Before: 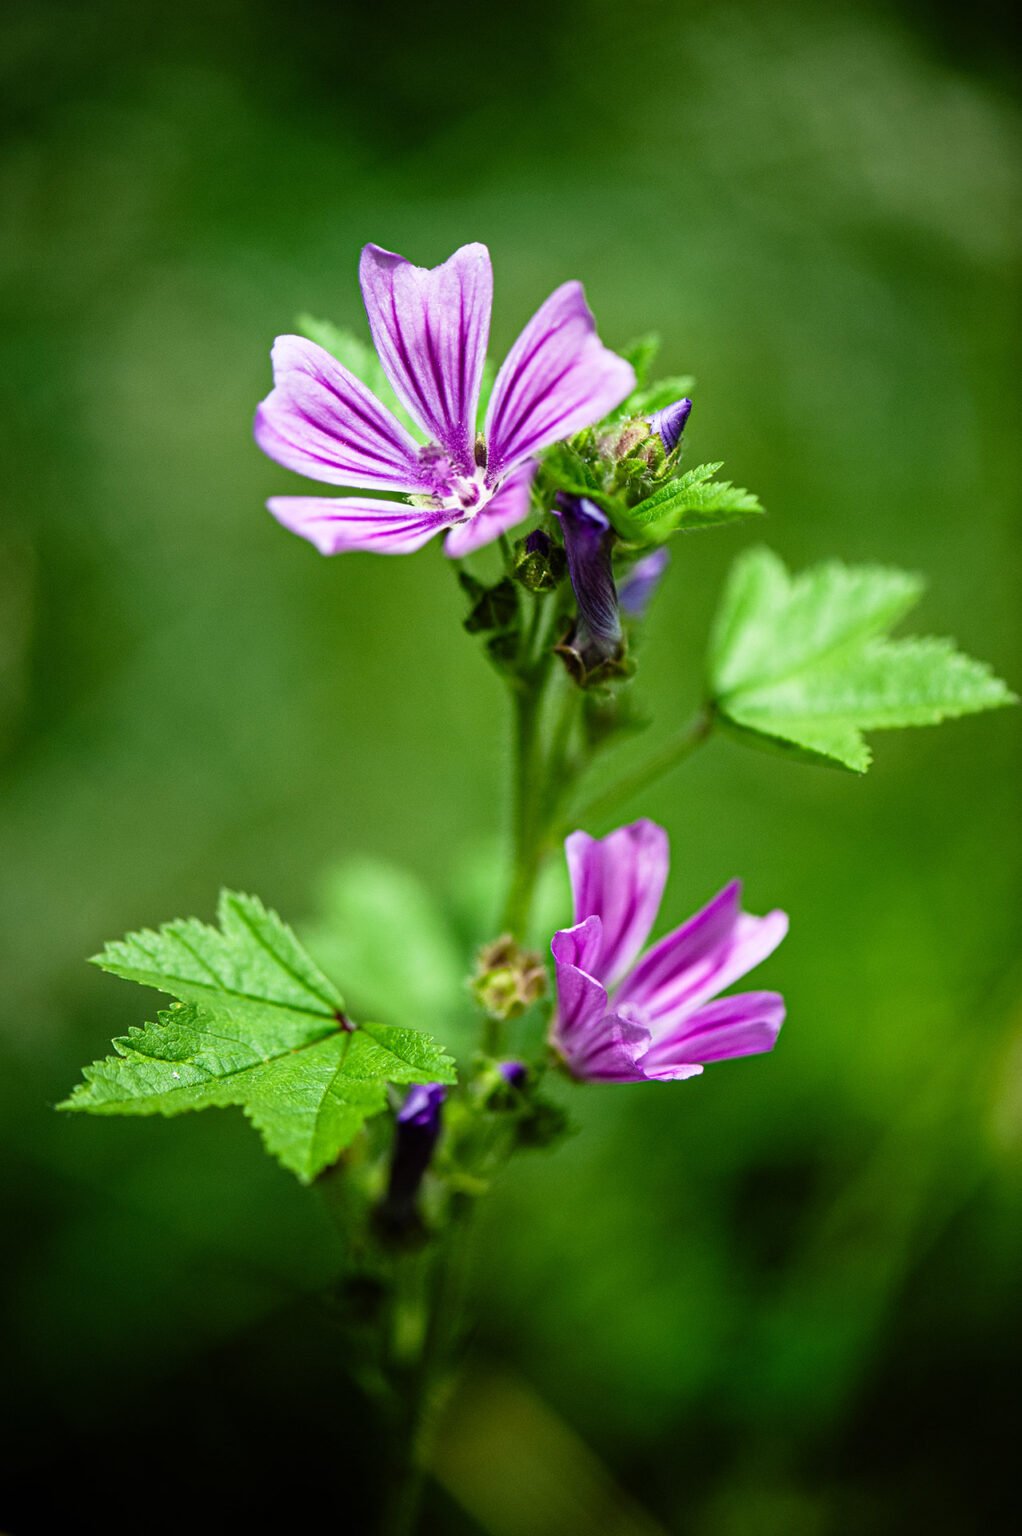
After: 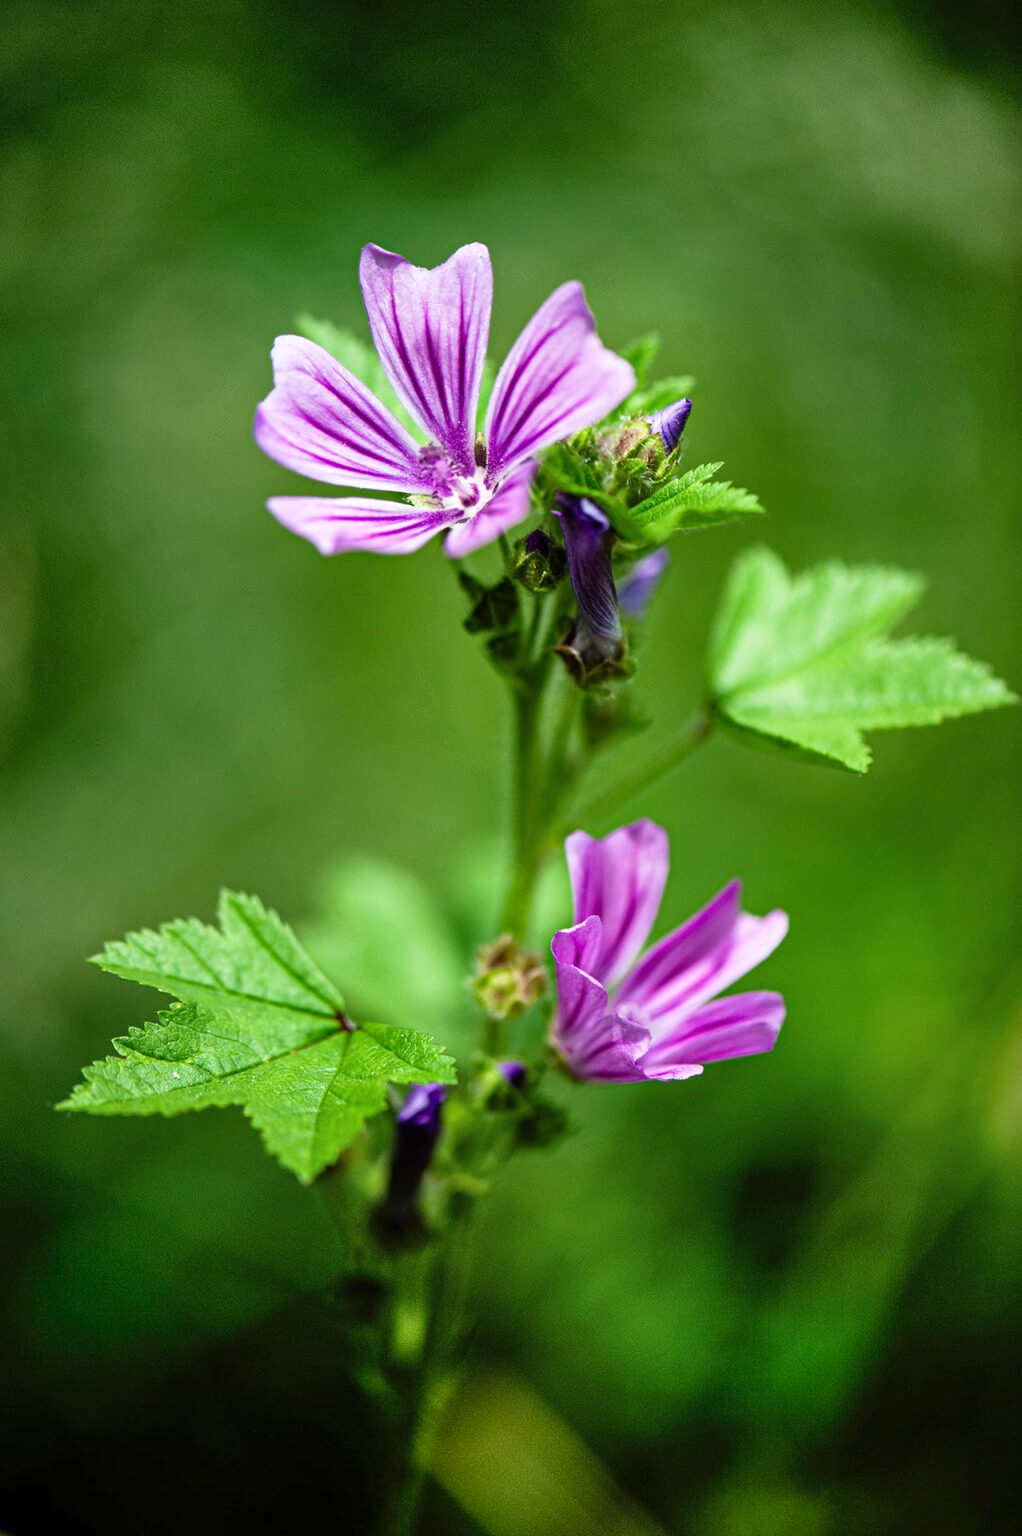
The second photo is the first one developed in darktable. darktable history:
shadows and highlights: white point adjustment 1.07, soften with gaussian
